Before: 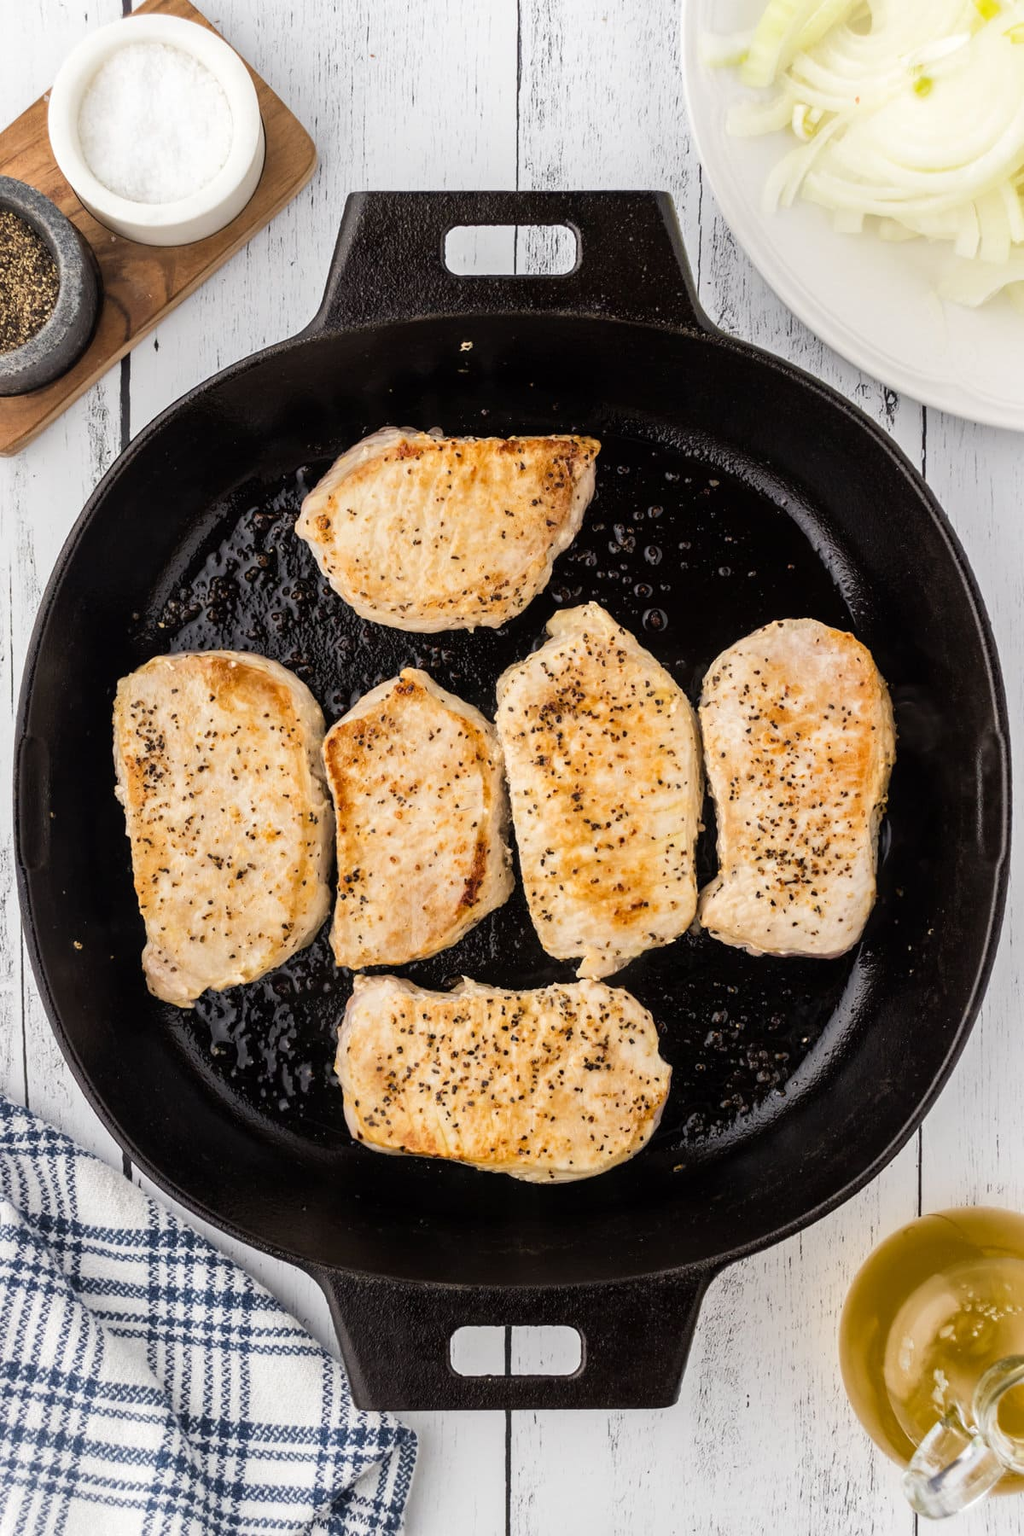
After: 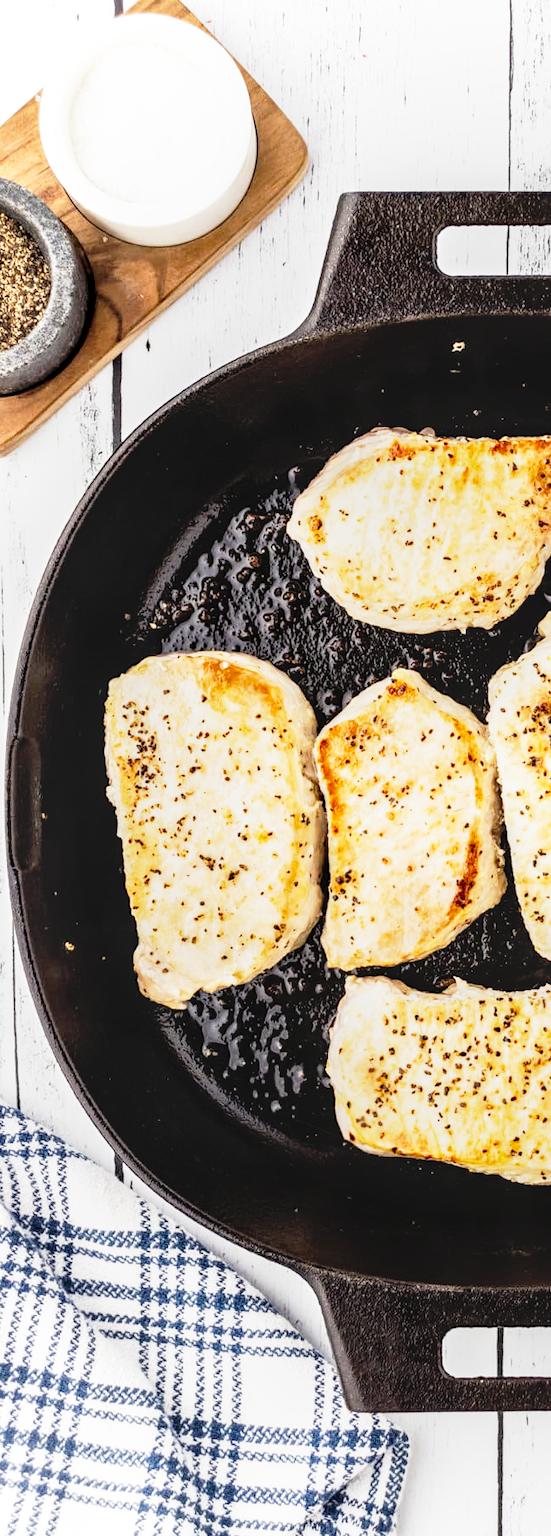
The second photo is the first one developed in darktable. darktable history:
base curve: curves: ch0 [(0, 0) (0.012, 0.01) (0.073, 0.168) (0.31, 0.711) (0.645, 0.957) (1, 1)], preserve colors none
local contrast: on, module defaults
crop: left 0.911%, right 45.311%, bottom 0.081%
